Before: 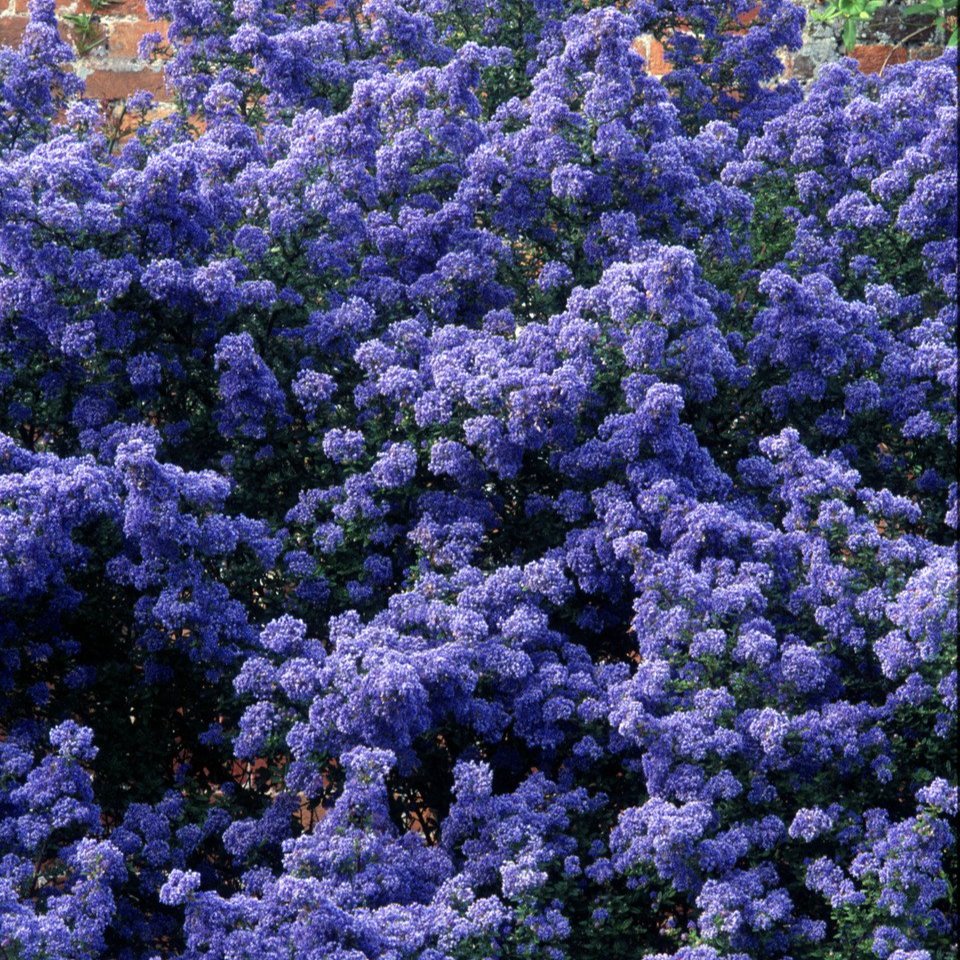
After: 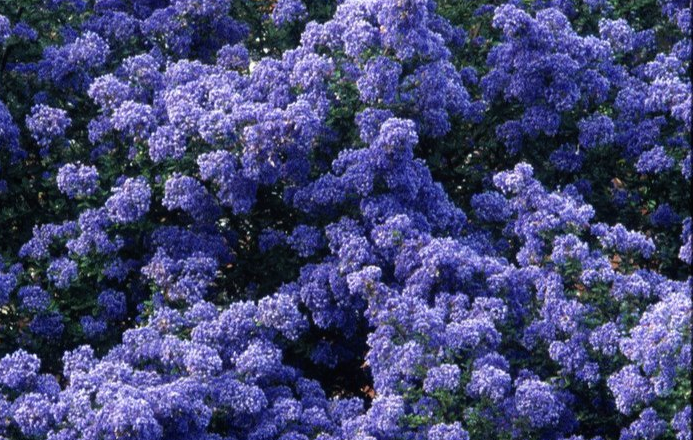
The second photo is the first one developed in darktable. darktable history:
crop and rotate: left 27.789%, top 27.615%, bottom 26.497%
local contrast: mode bilateral grid, contrast 99, coarseness 99, detail 89%, midtone range 0.2
